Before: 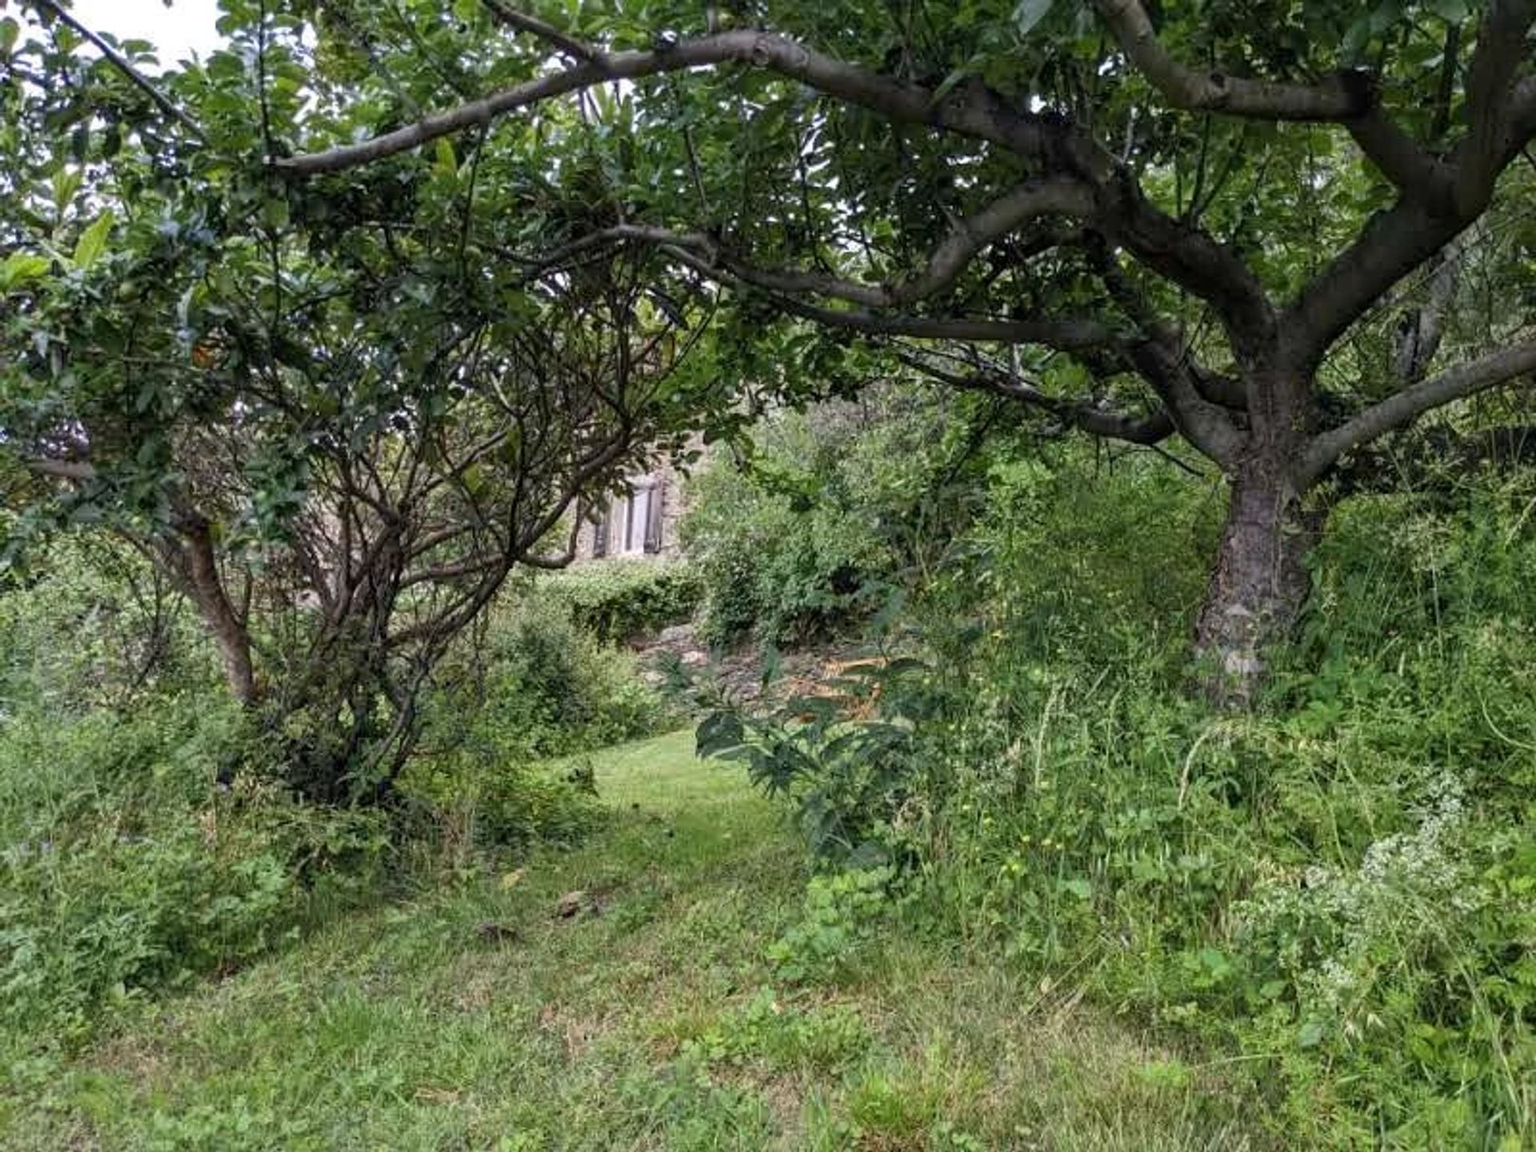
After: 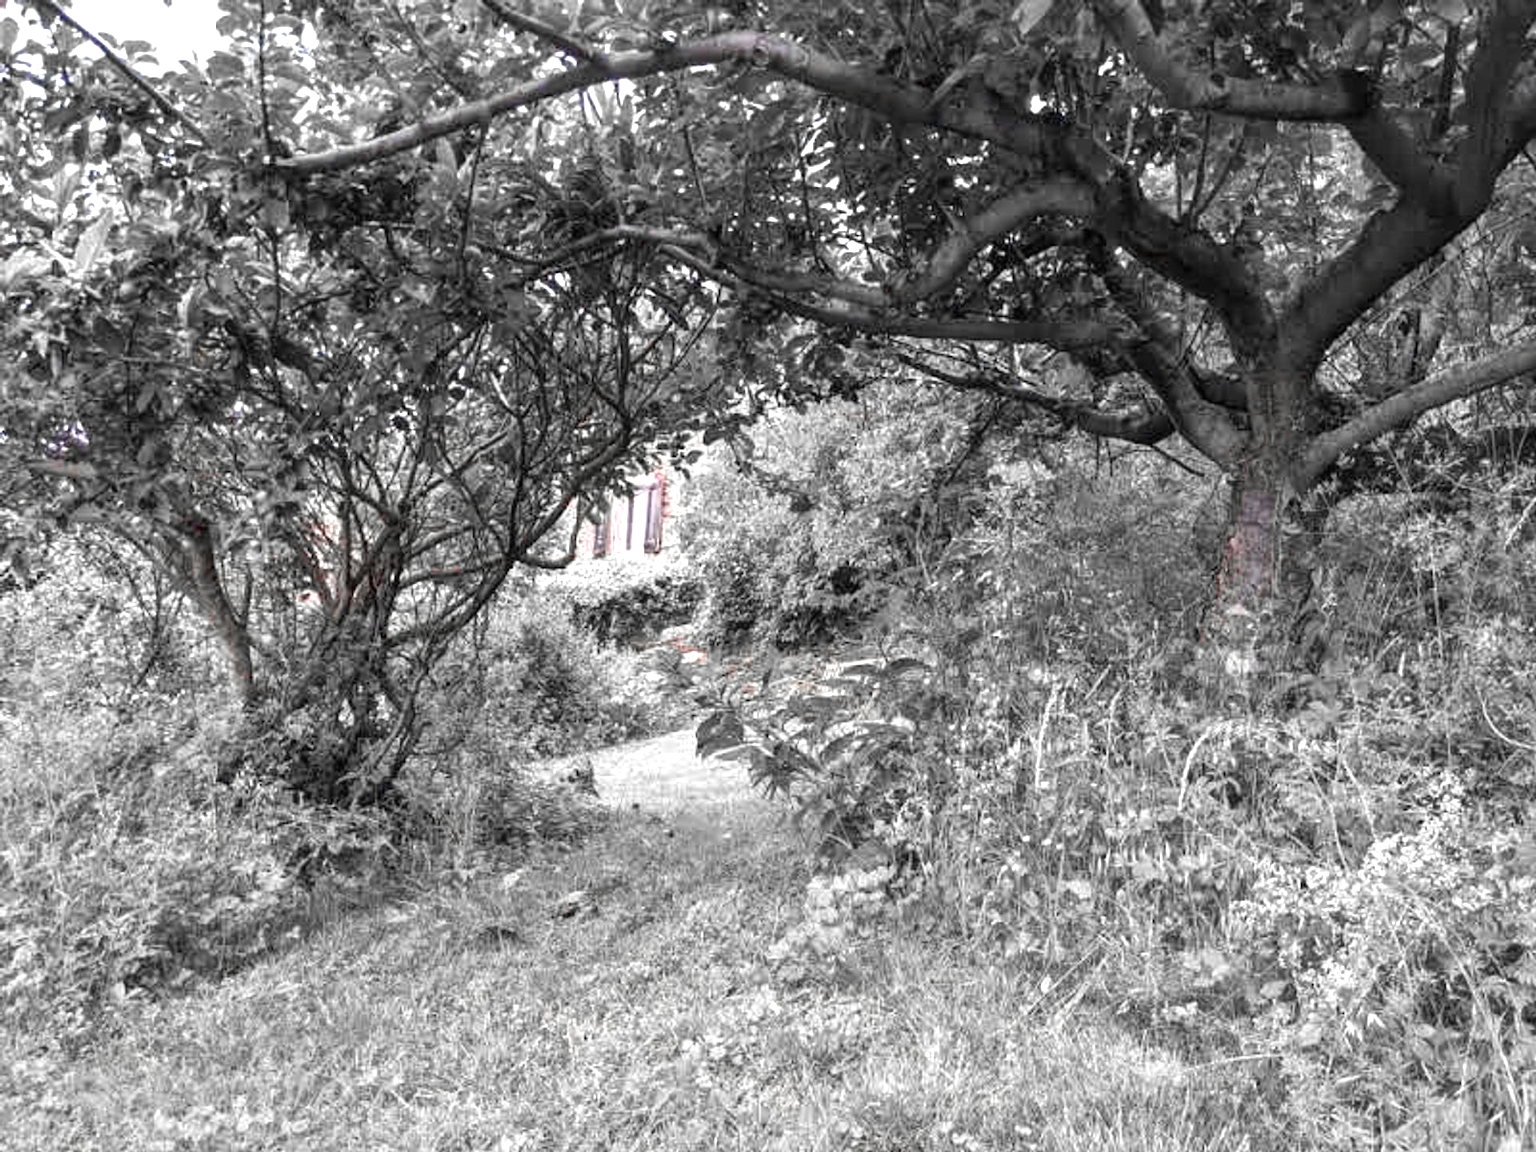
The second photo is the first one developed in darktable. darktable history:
color zones: curves: ch0 [(0, 0.278) (0.143, 0.5) (0.286, 0.5) (0.429, 0.5) (0.571, 0.5) (0.714, 0.5) (0.857, 0.5) (1, 0.5)]; ch1 [(0, 1) (0.143, 0.165) (0.286, 0) (0.429, 0) (0.571, 0) (0.714, 0) (0.857, 0.5) (1, 0.5)]; ch2 [(0, 0.508) (0.143, 0.5) (0.286, 0.5) (0.429, 0.5) (0.571, 0.5) (0.714, 0.5) (0.857, 0.5) (1, 0.5)]
exposure: black level correction 0, exposure 1 EV, compensate exposure bias true, compensate highlight preservation false
